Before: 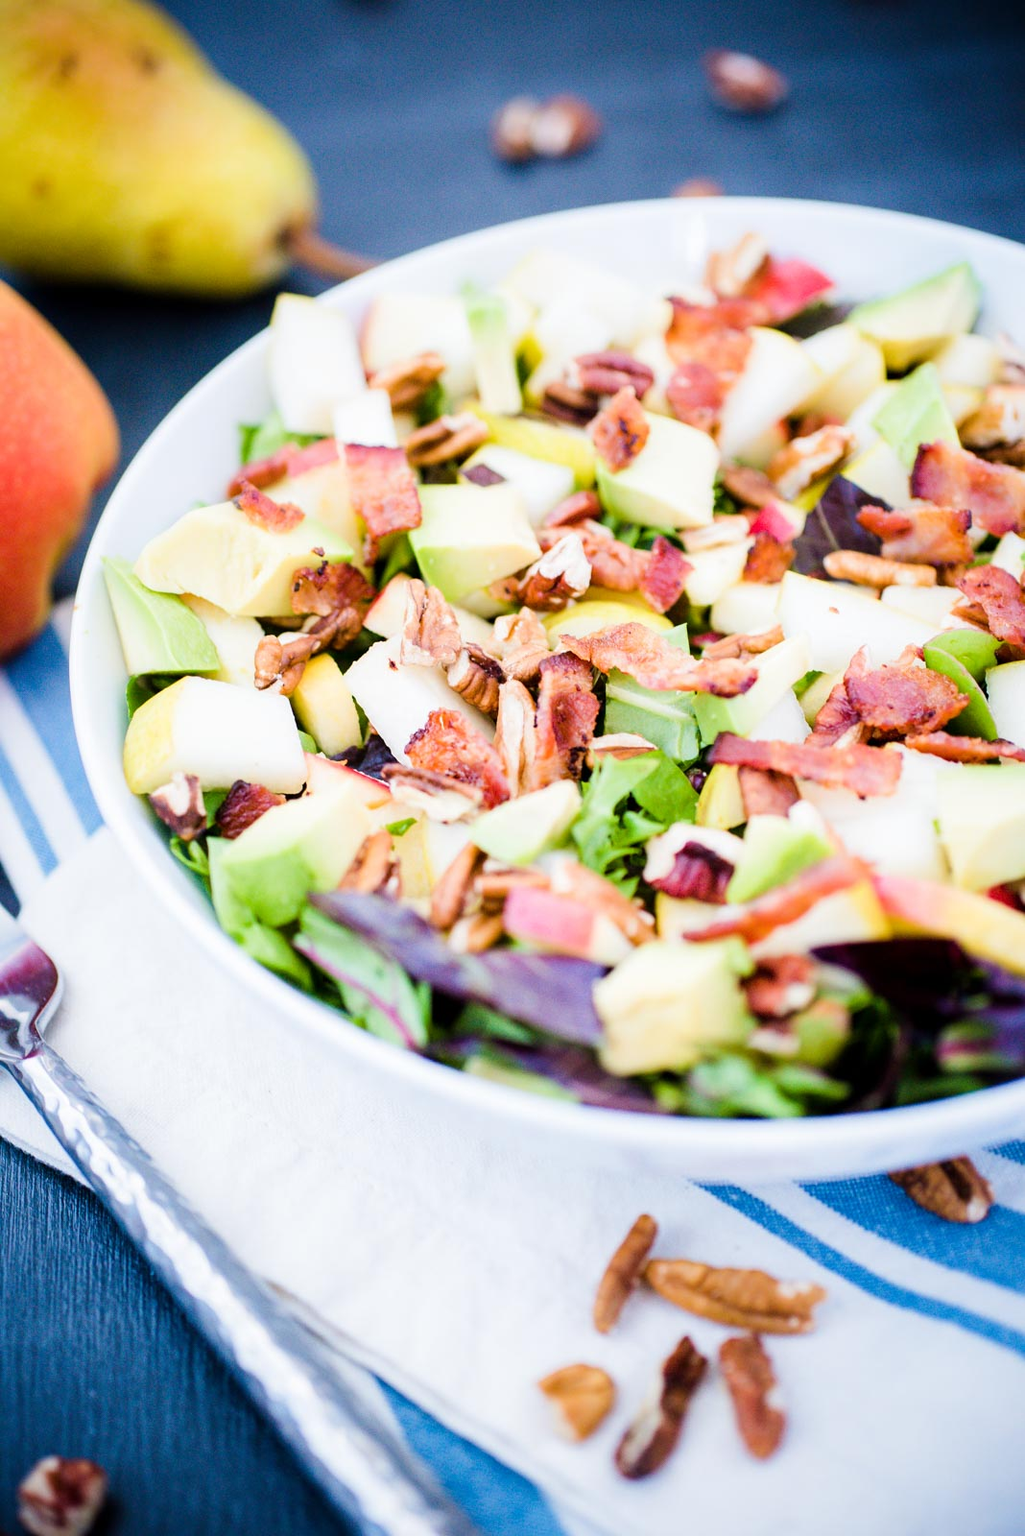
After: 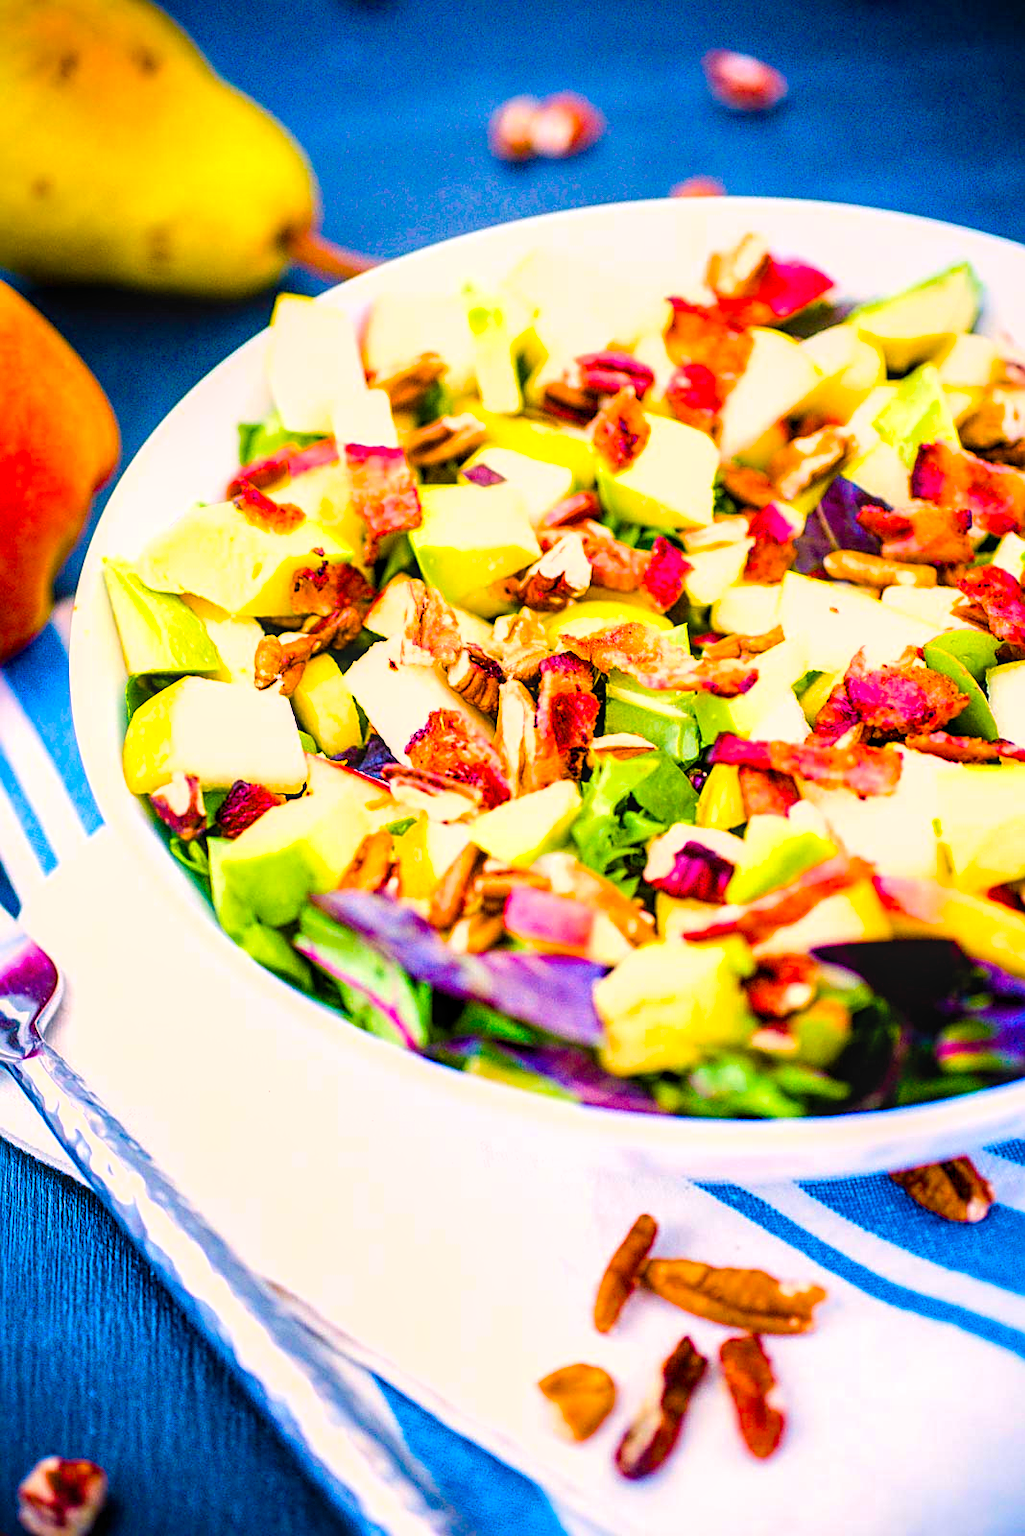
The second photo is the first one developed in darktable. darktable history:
sharpen: on, module defaults
color balance rgb: highlights gain › chroma 3.764%, highlights gain › hue 57.69°, linear chroma grading › global chroma 19.289%, perceptual saturation grading › global saturation 99.898%, perceptual brilliance grading › global brilliance 10.26%
local contrast: detail 130%
shadows and highlights: radius 121.83, shadows 21.91, white point adjustment -9.58, highlights -14.81, soften with gaussian
exposure: exposure 0.293 EV, compensate exposure bias true, compensate highlight preservation false
